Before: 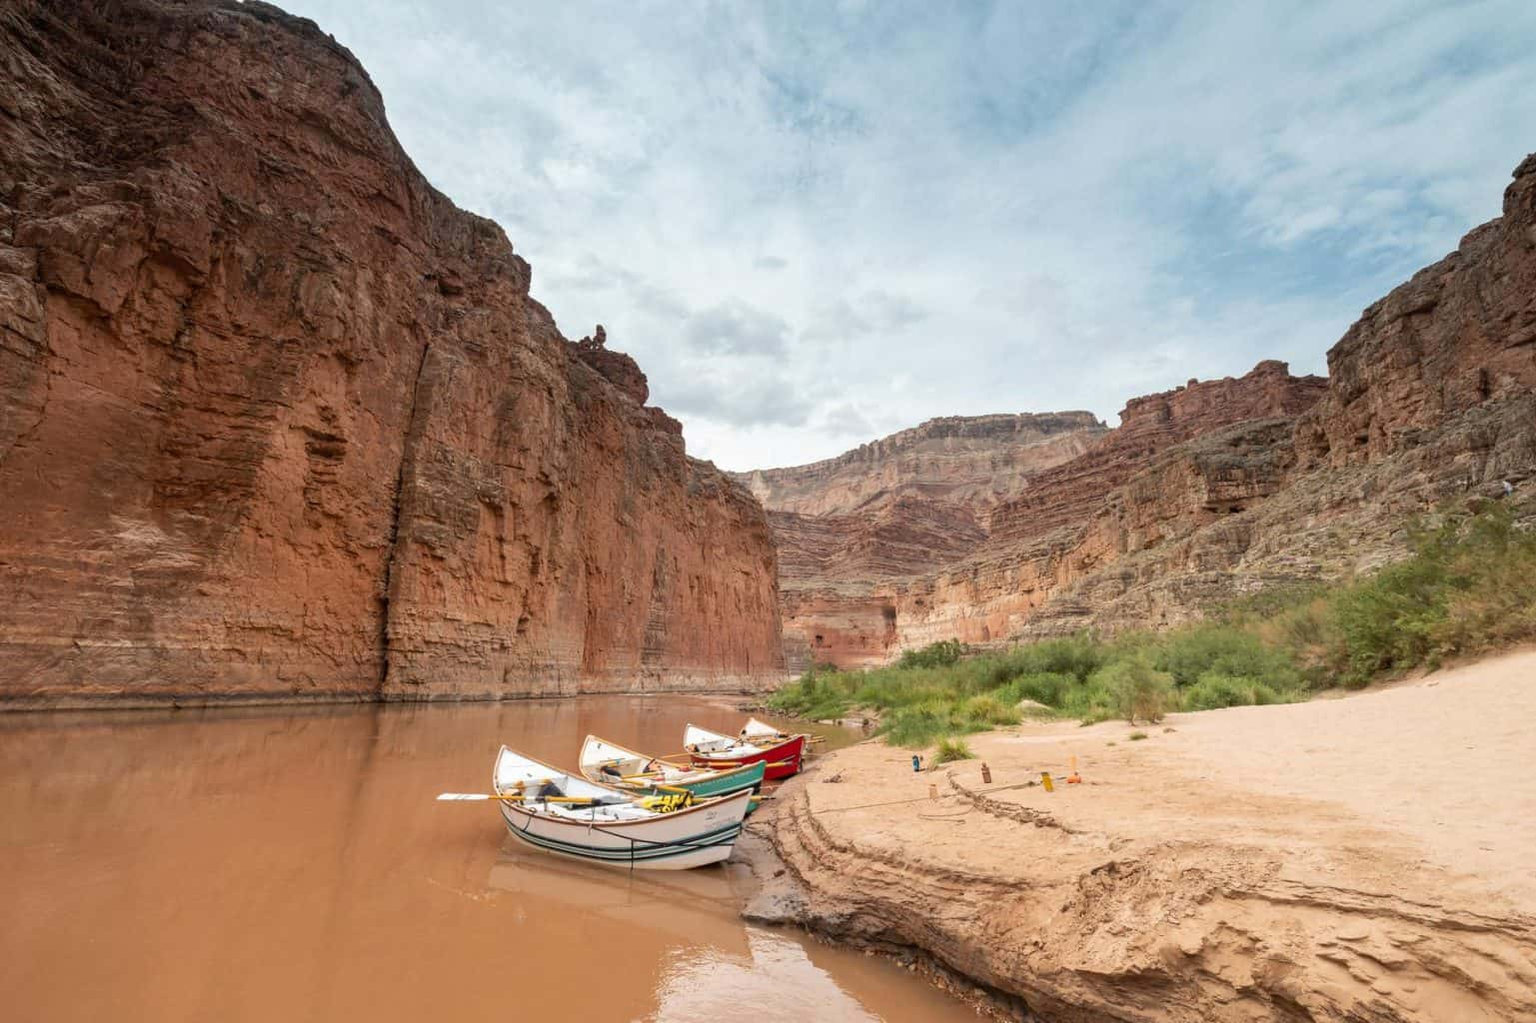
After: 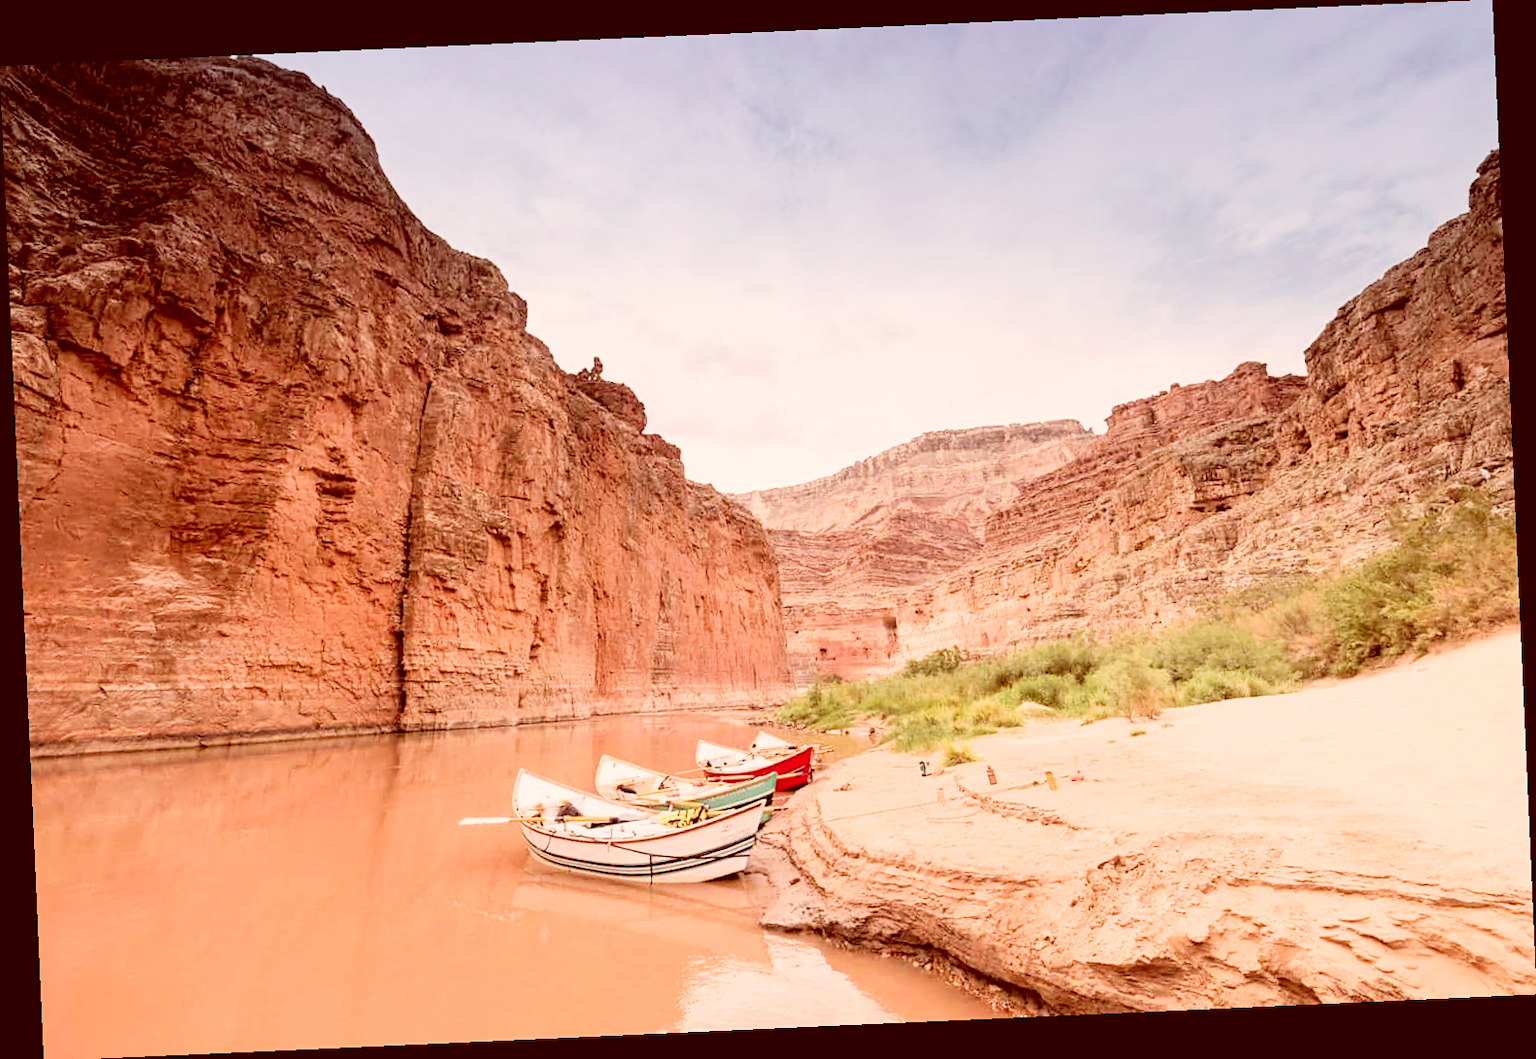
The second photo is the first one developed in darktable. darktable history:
filmic rgb: black relative exposure -7.65 EV, white relative exposure 4.56 EV, hardness 3.61, contrast 1.25
graduated density: density 2.02 EV, hardness 44%, rotation 0.374°, offset 8.21, hue 208.8°, saturation 97%
sharpen: amount 0.2
exposure: black level correction 0, exposure 1.35 EV, compensate exposure bias true, compensate highlight preservation false
rotate and perspective: rotation -2.56°, automatic cropping off
color correction: highlights a* 9.03, highlights b* 8.71, shadows a* 40, shadows b* 40, saturation 0.8
